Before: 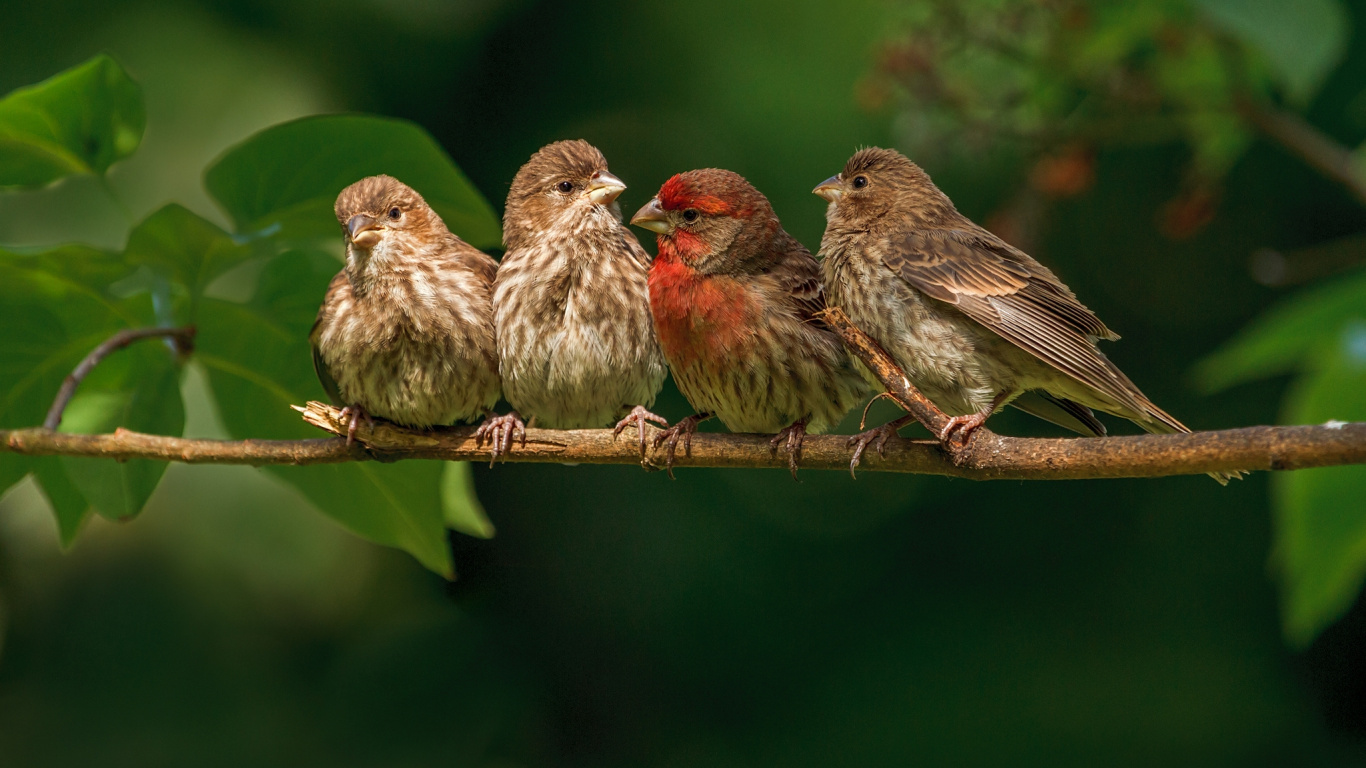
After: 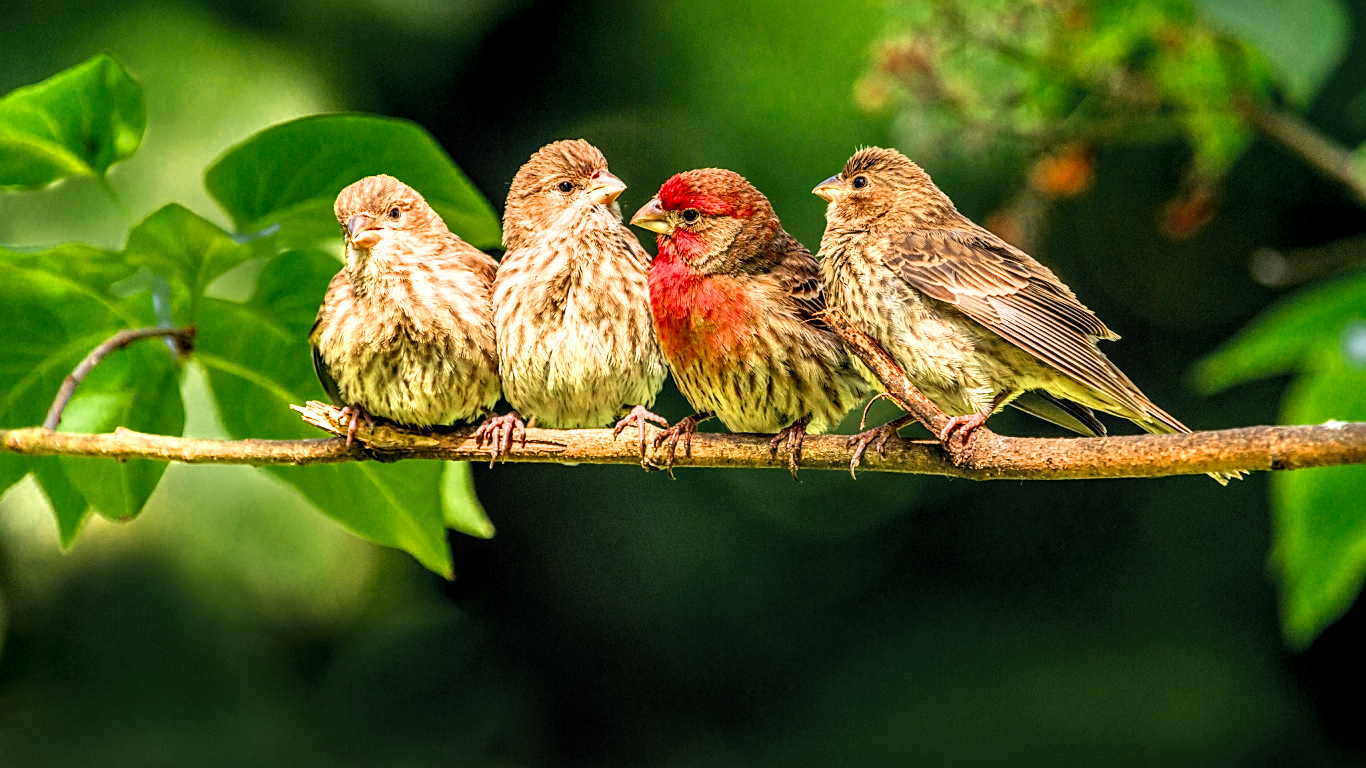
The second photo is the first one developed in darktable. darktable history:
contrast brightness saturation: contrast 0.078, saturation 0.021
shadows and highlights: shadows 5.89, soften with gaussian
exposure: black level correction 0, exposure 1.168 EV, compensate highlight preservation false
local contrast: on, module defaults
filmic rgb: middle gray luminance 29.01%, black relative exposure -10.25 EV, white relative exposure 5.5 EV, target black luminance 0%, hardness 3.92, latitude 1.93%, contrast 1.123, highlights saturation mix 6.09%, shadows ↔ highlights balance 14.52%, color science v4 (2020)
tone equalizer: -8 EV -0.379 EV, -7 EV -0.354 EV, -6 EV -0.345 EV, -5 EV -0.219 EV, -3 EV 0.253 EV, -2 EV 0.315 EV, -1 EV 0.382 EV, +0 EV 0.437 EV
color zones: curves: ch0 [(0.004, 0.305) (0.261, 0.623) (0.389, 0.399) (0.708, 0.571) (0.947, 0.34)]; ch1 [(0.025, 0.645) (0.229, 0.584) (0.326, 0.551) (0.484, 0.262) (0.757, 0.643)]
sharpen: on, module defaults
